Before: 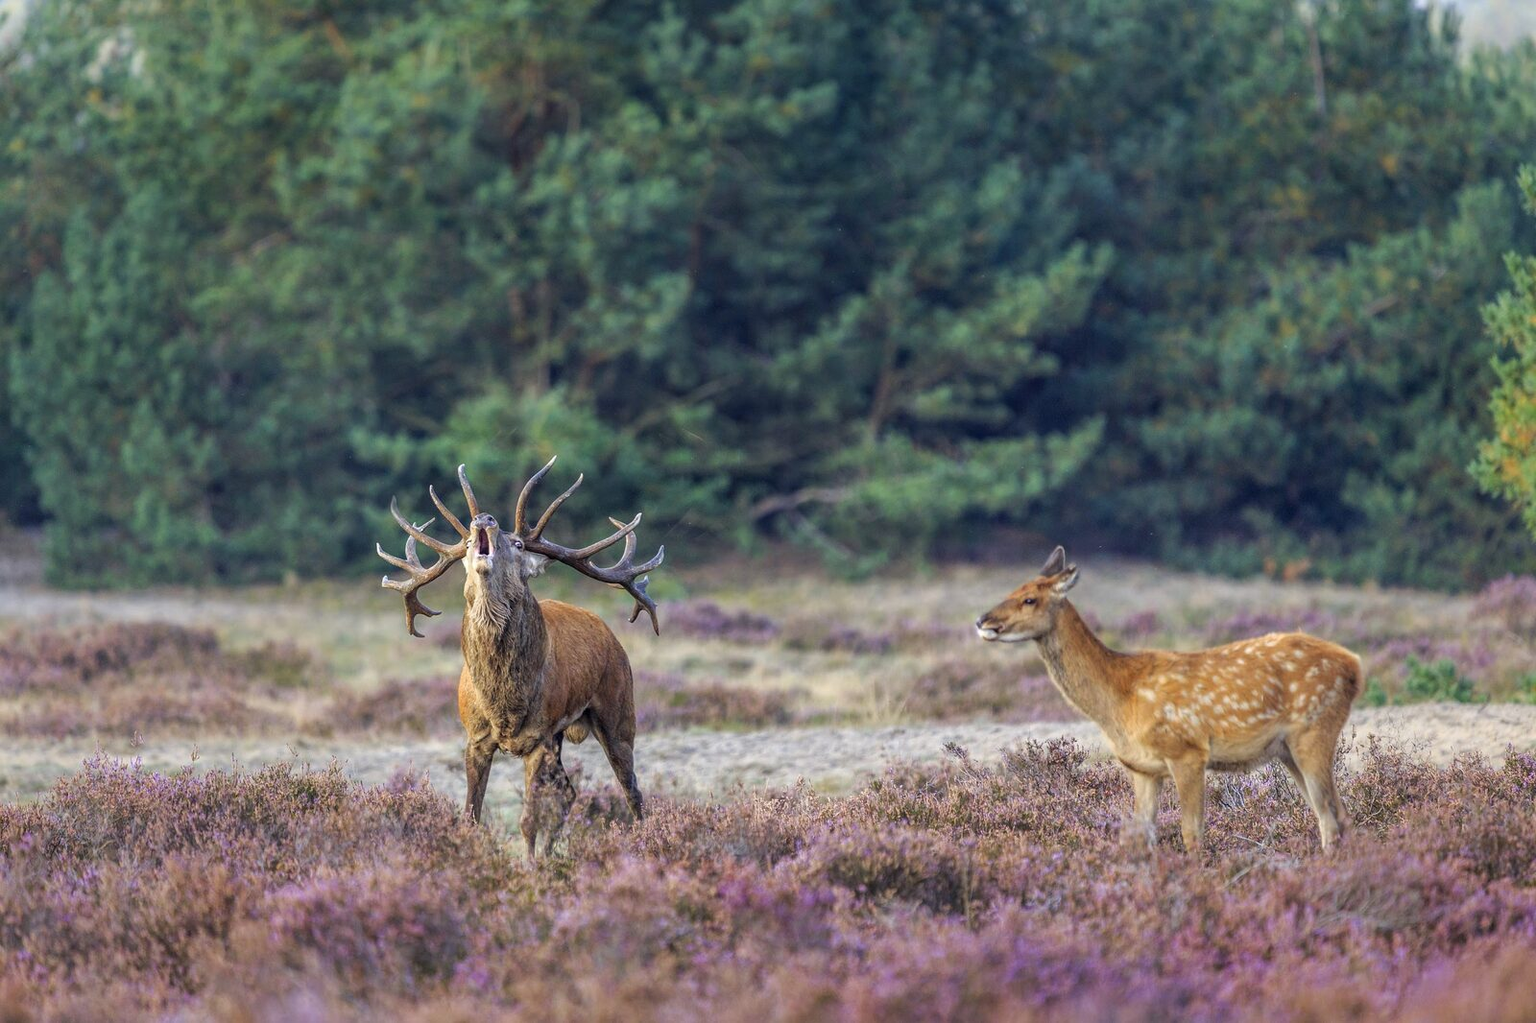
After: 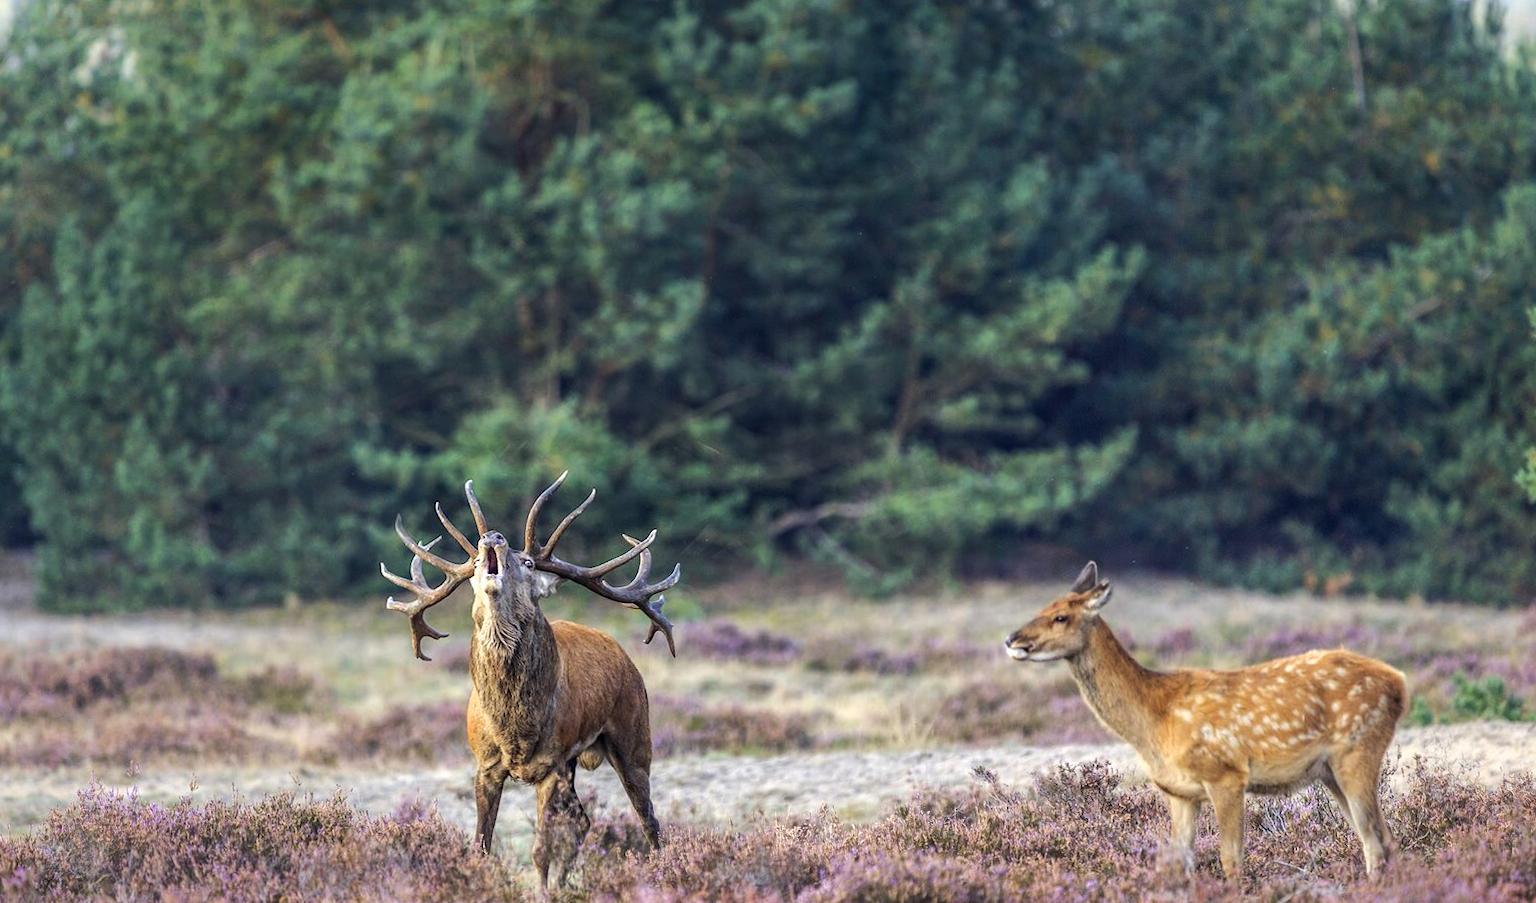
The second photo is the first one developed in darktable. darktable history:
tone equalizer: -8 EV -0.377 EV, -7 EV -0.357 EV, -6 EV -0.302 EV, -5 EV -0.249 EV, -3 EV 0.224 EV, -2 EV 0.336 EV, -1 EV 0.388 EV, +0 EV 0.422 EV, edges refinement/feathering 500, mask exposure compensation -1.57 EV, preserve details no
crop and rotate: angle 0.398°, left 0.215%, right 2.6%, bottom 14.195%
